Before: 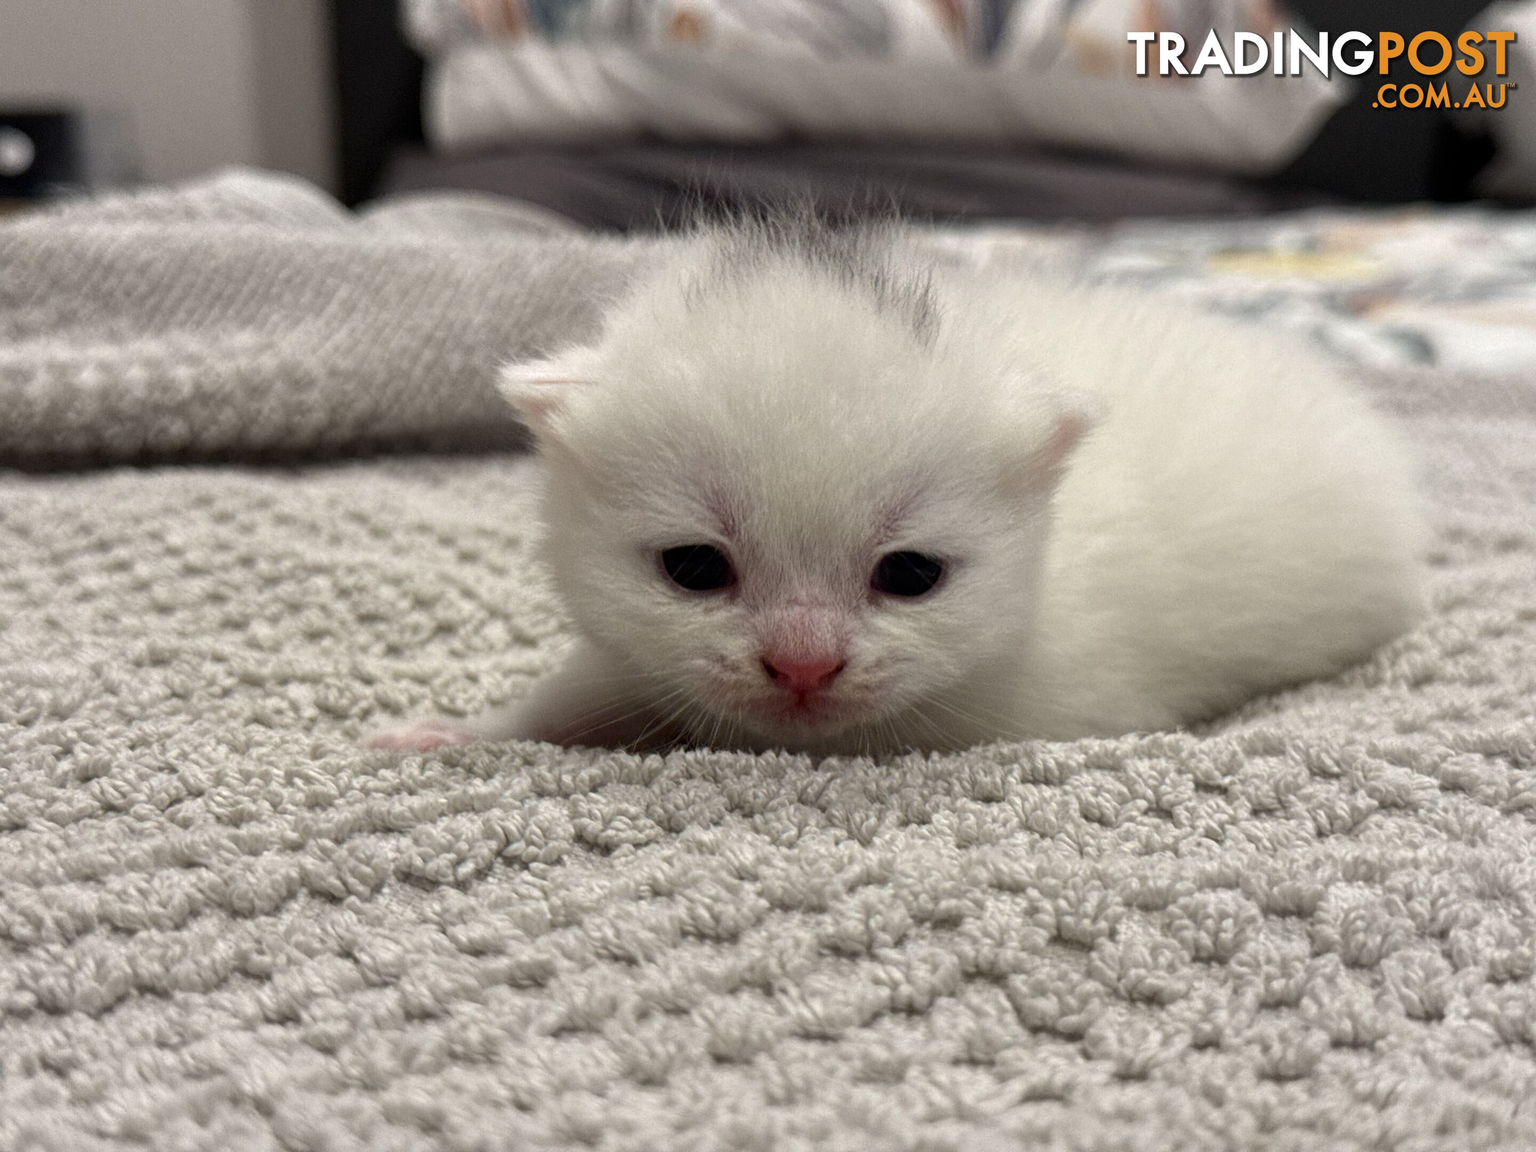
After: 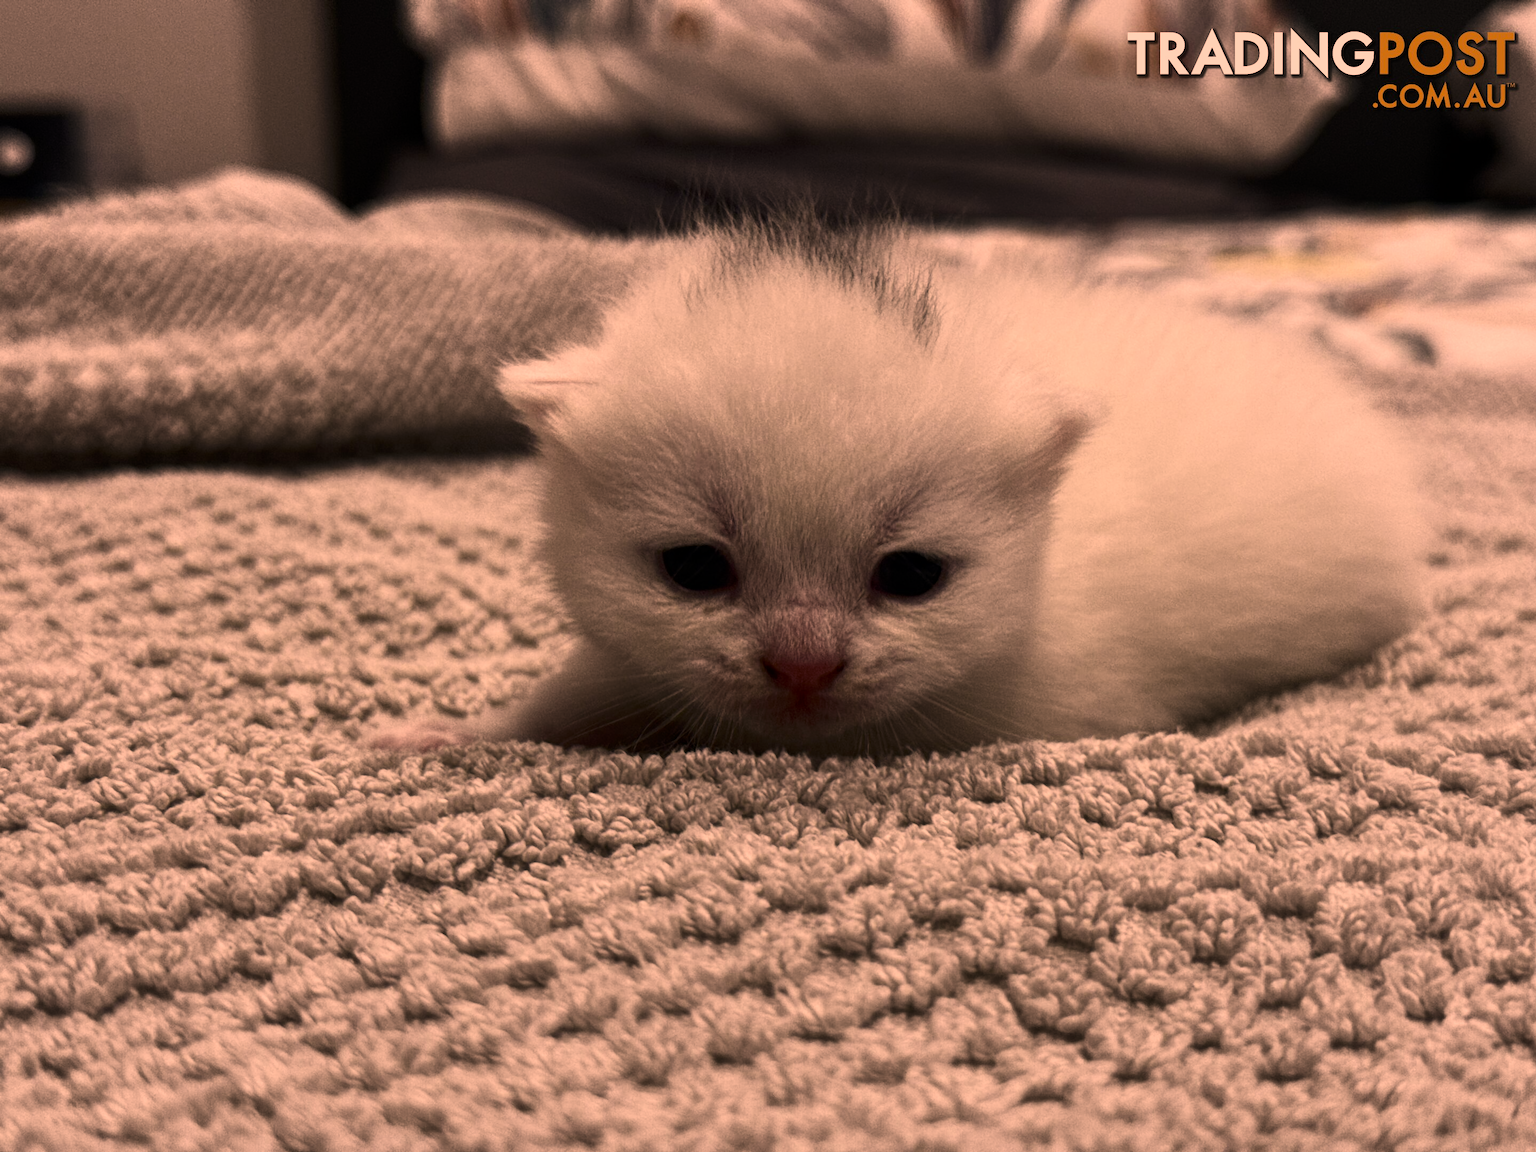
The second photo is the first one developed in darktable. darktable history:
exposure: exposure -0.997 EV, compensate exposure bias true, compensate highlight preservation false
tone equalizer: edges refinement/feathering 500, mask exposure compensation -1.57 EV, preserve details no
color correction: highlights a* 39.25, highlights b* 39.63, saturation 0.692
contrast brightness saturation: contrast 0.382, brightness 0.096
